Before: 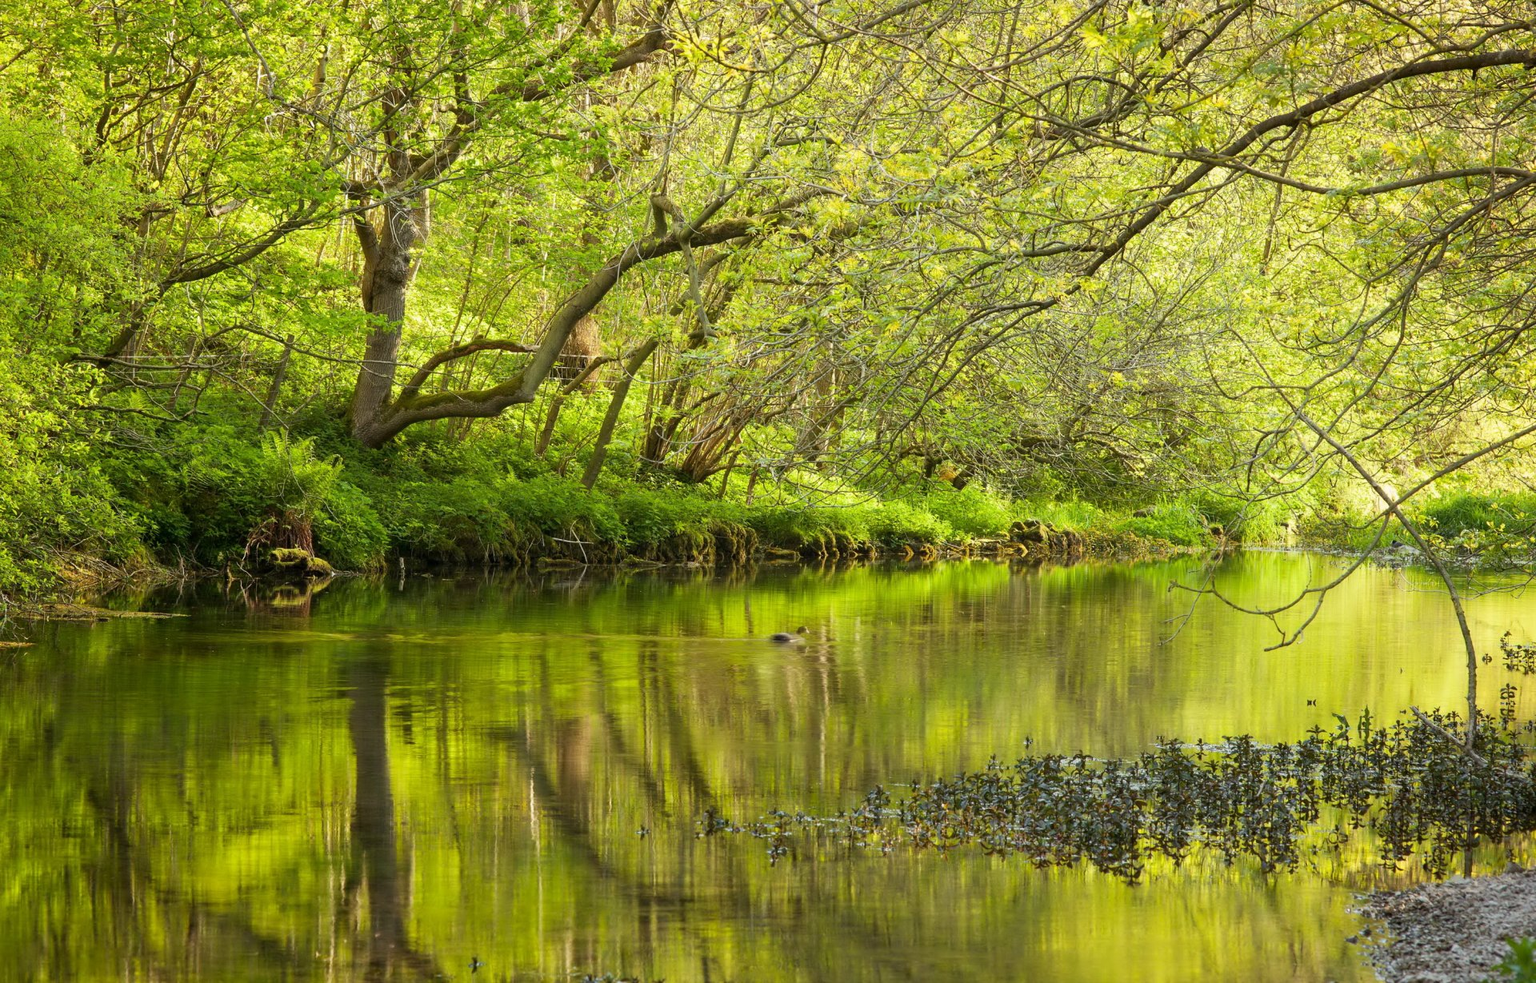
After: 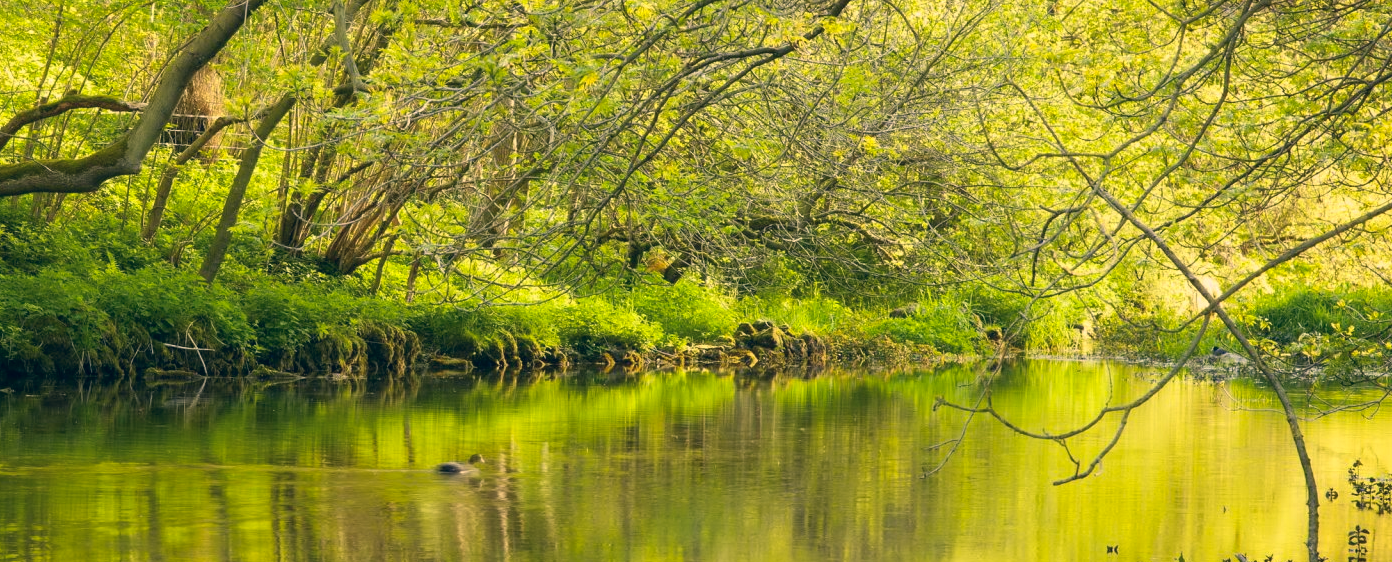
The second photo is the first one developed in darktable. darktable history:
crop and rotate: left 27.498%, top 26.796%, bottom 27.434%
color correction: highlights a* 10.35, highlights b* 14.6, shadows a* -10.23, shadows b* -14.97
